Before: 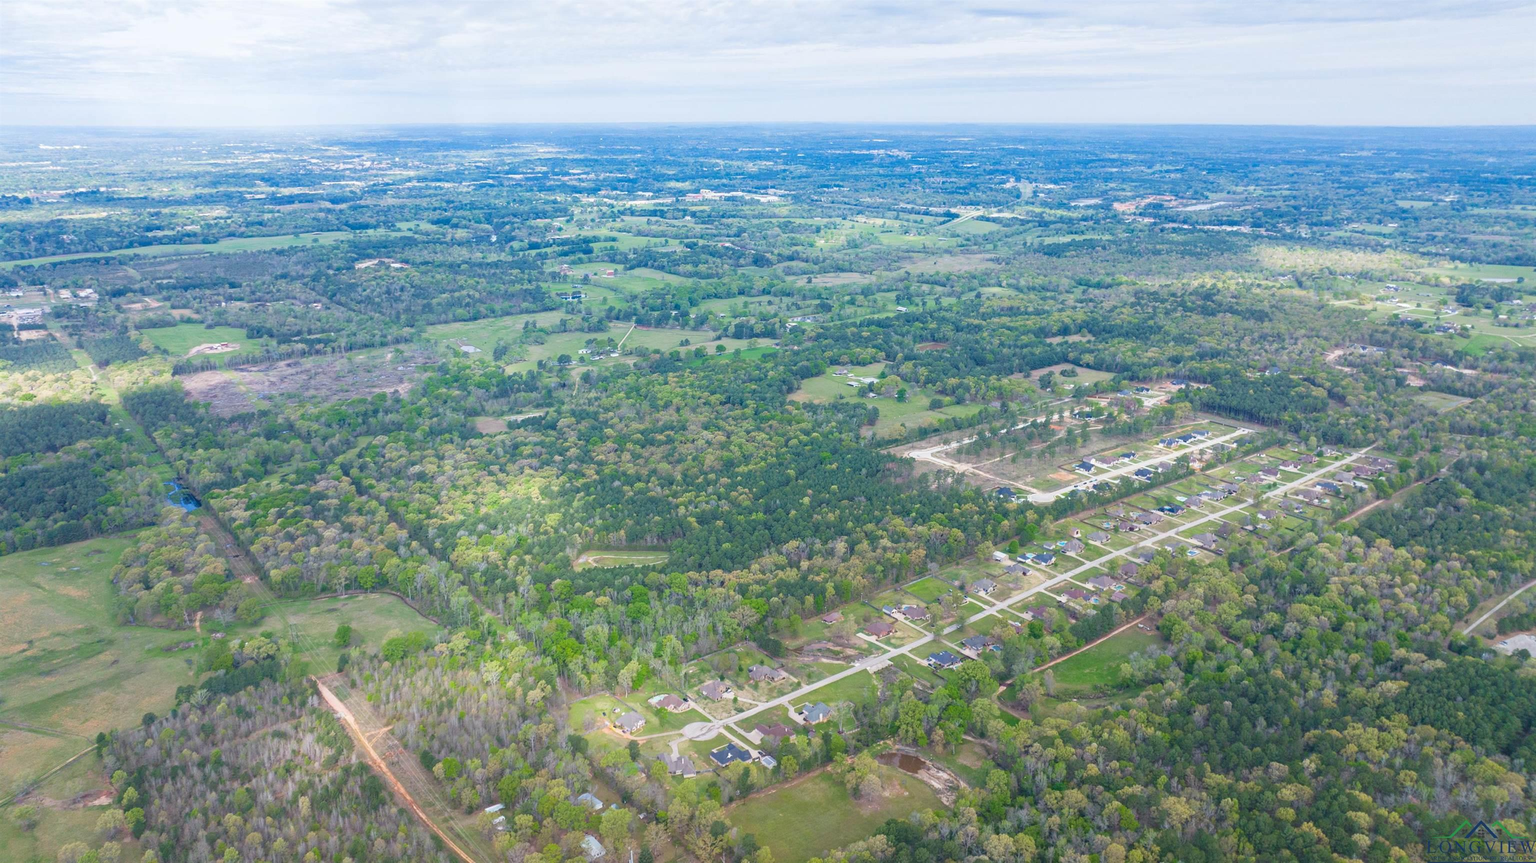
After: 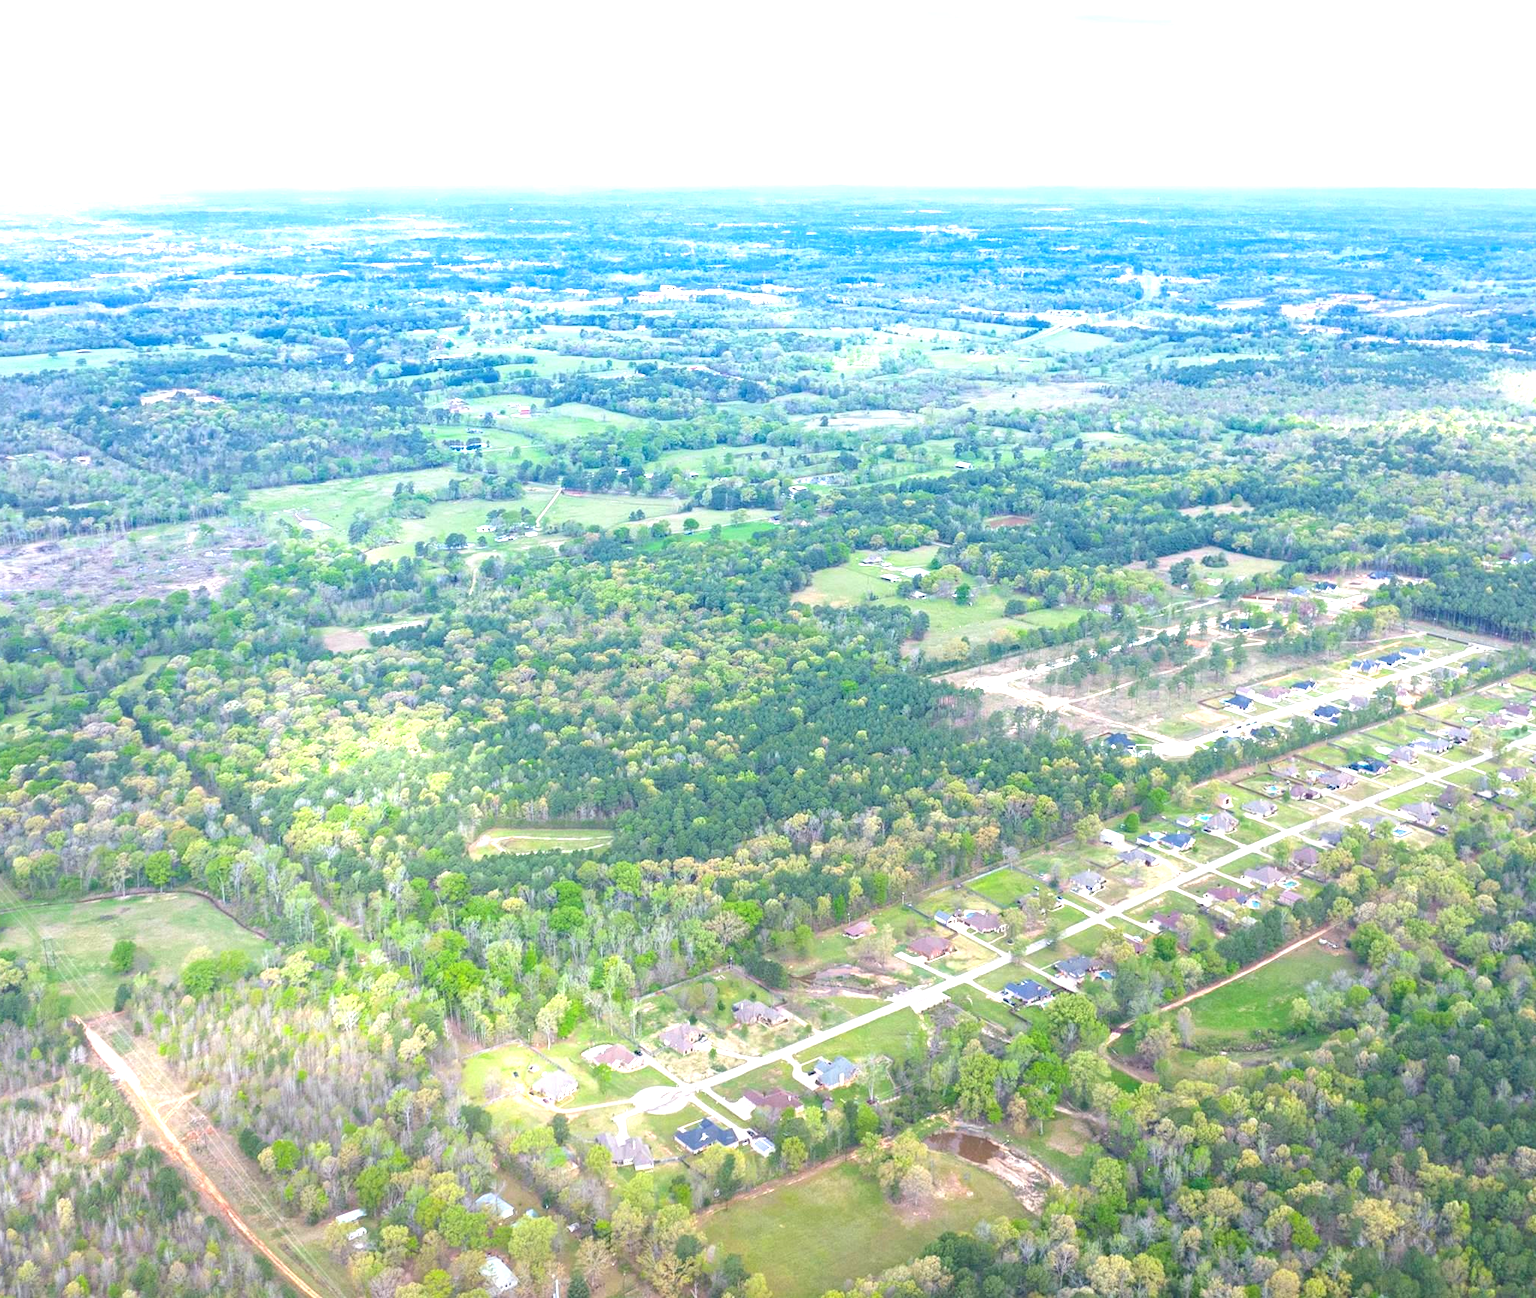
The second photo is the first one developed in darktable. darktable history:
crop: left 17.037%, right 16.474%
exposure: black level correction 0, exposure 1.019 EV, compensate highlight preservation false
